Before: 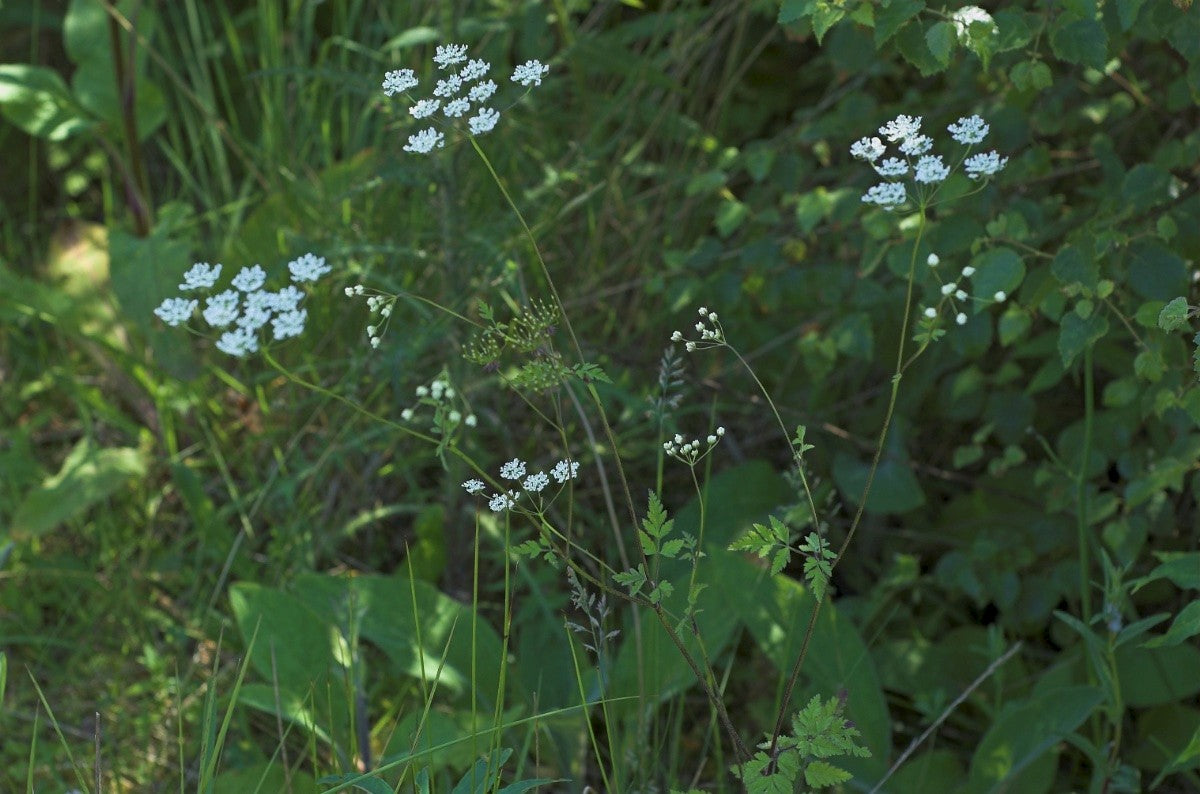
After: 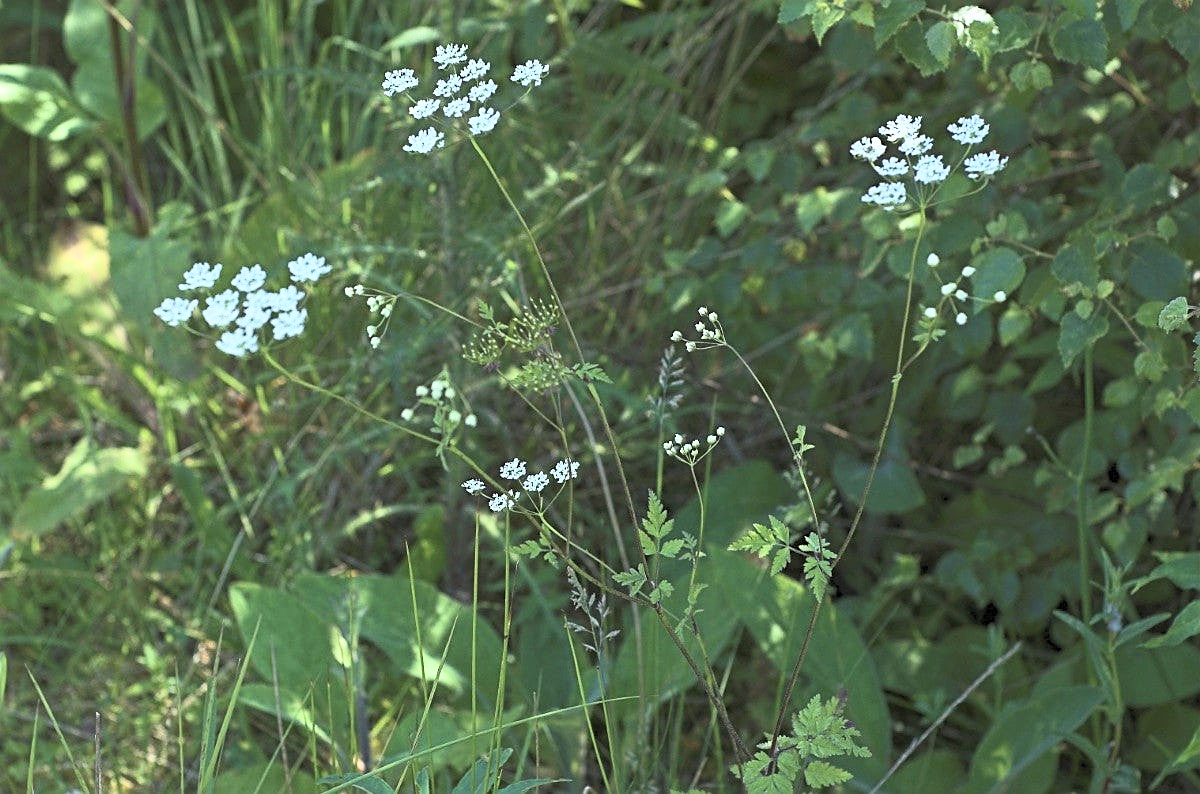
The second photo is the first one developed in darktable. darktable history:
sharpen: on, module defaults
contrast brightness saturation: contrast 0.39, brightness 0.53
